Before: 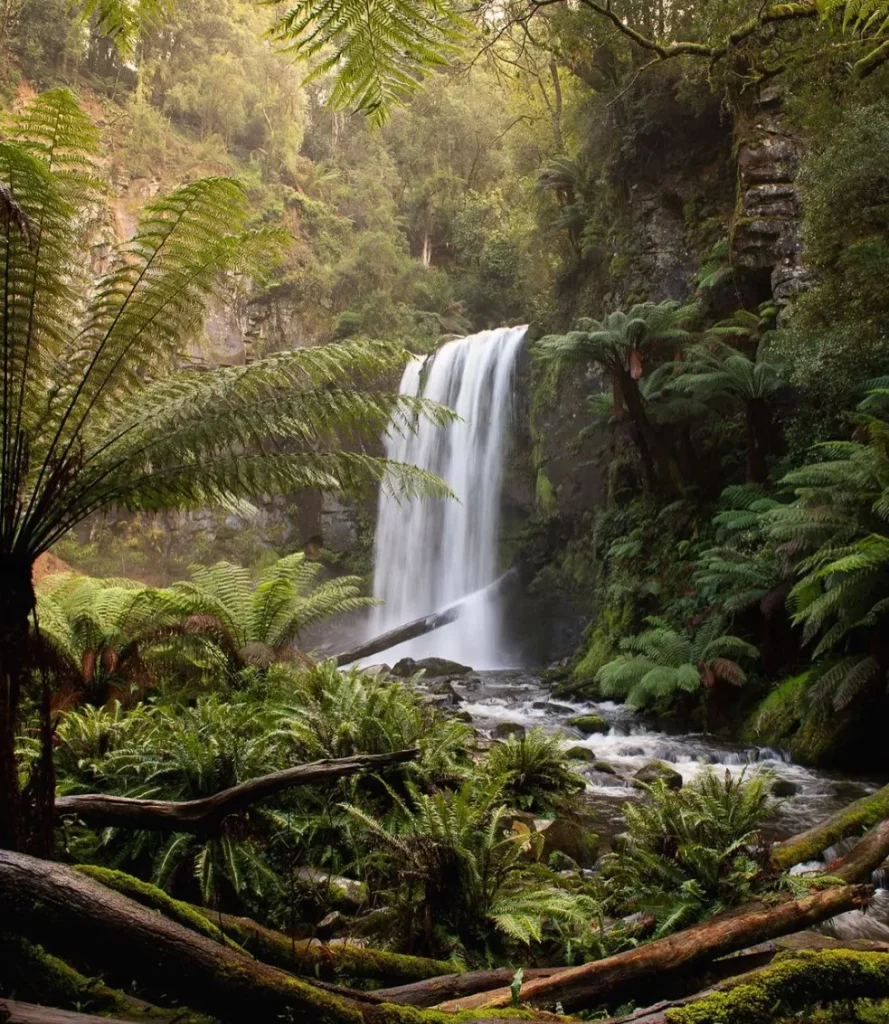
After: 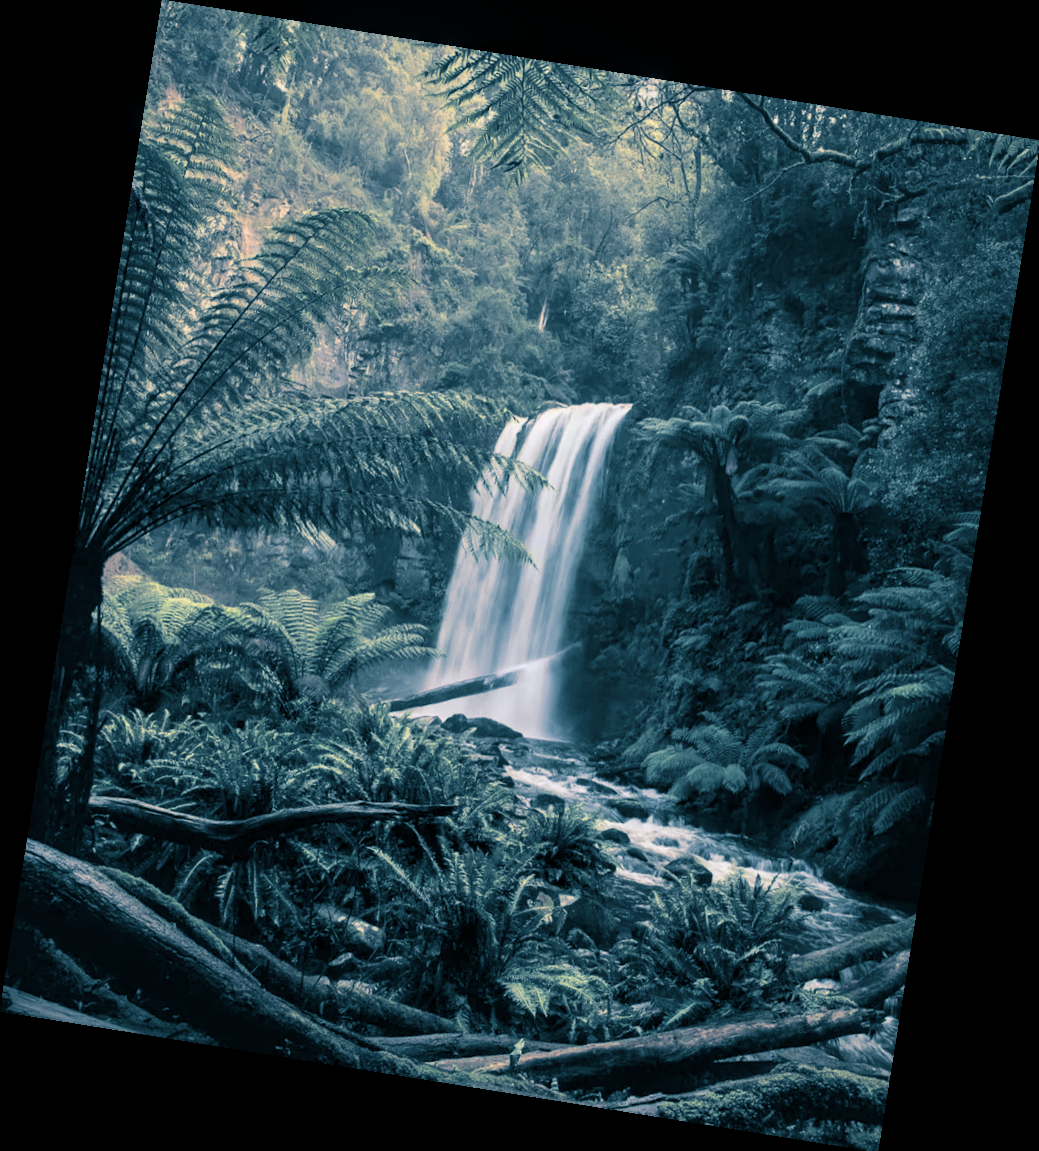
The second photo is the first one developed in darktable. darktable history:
rotate and perspective: rotation 9.12°, automatic cropping off
local contrast: detail 130%
exposure: exposure -0.072 EV, compensate highlight preservation false
contrast brightness saturation: contrast 0.05, brightness 0.06, saturation 0.01
color balance rgb: shadows lift › chroma 1%, shadows lift › hue 113°, highlights gain › chroma 0.2%, highlights gain › hue 333°, perceptual saturation grading › global saturation 20%, perceptual saturation grading › highlights -50%, perceptual saturation grading › shadows 25%, contrast -10%
split-toning: shadows › hue 212.4°, balance -70
